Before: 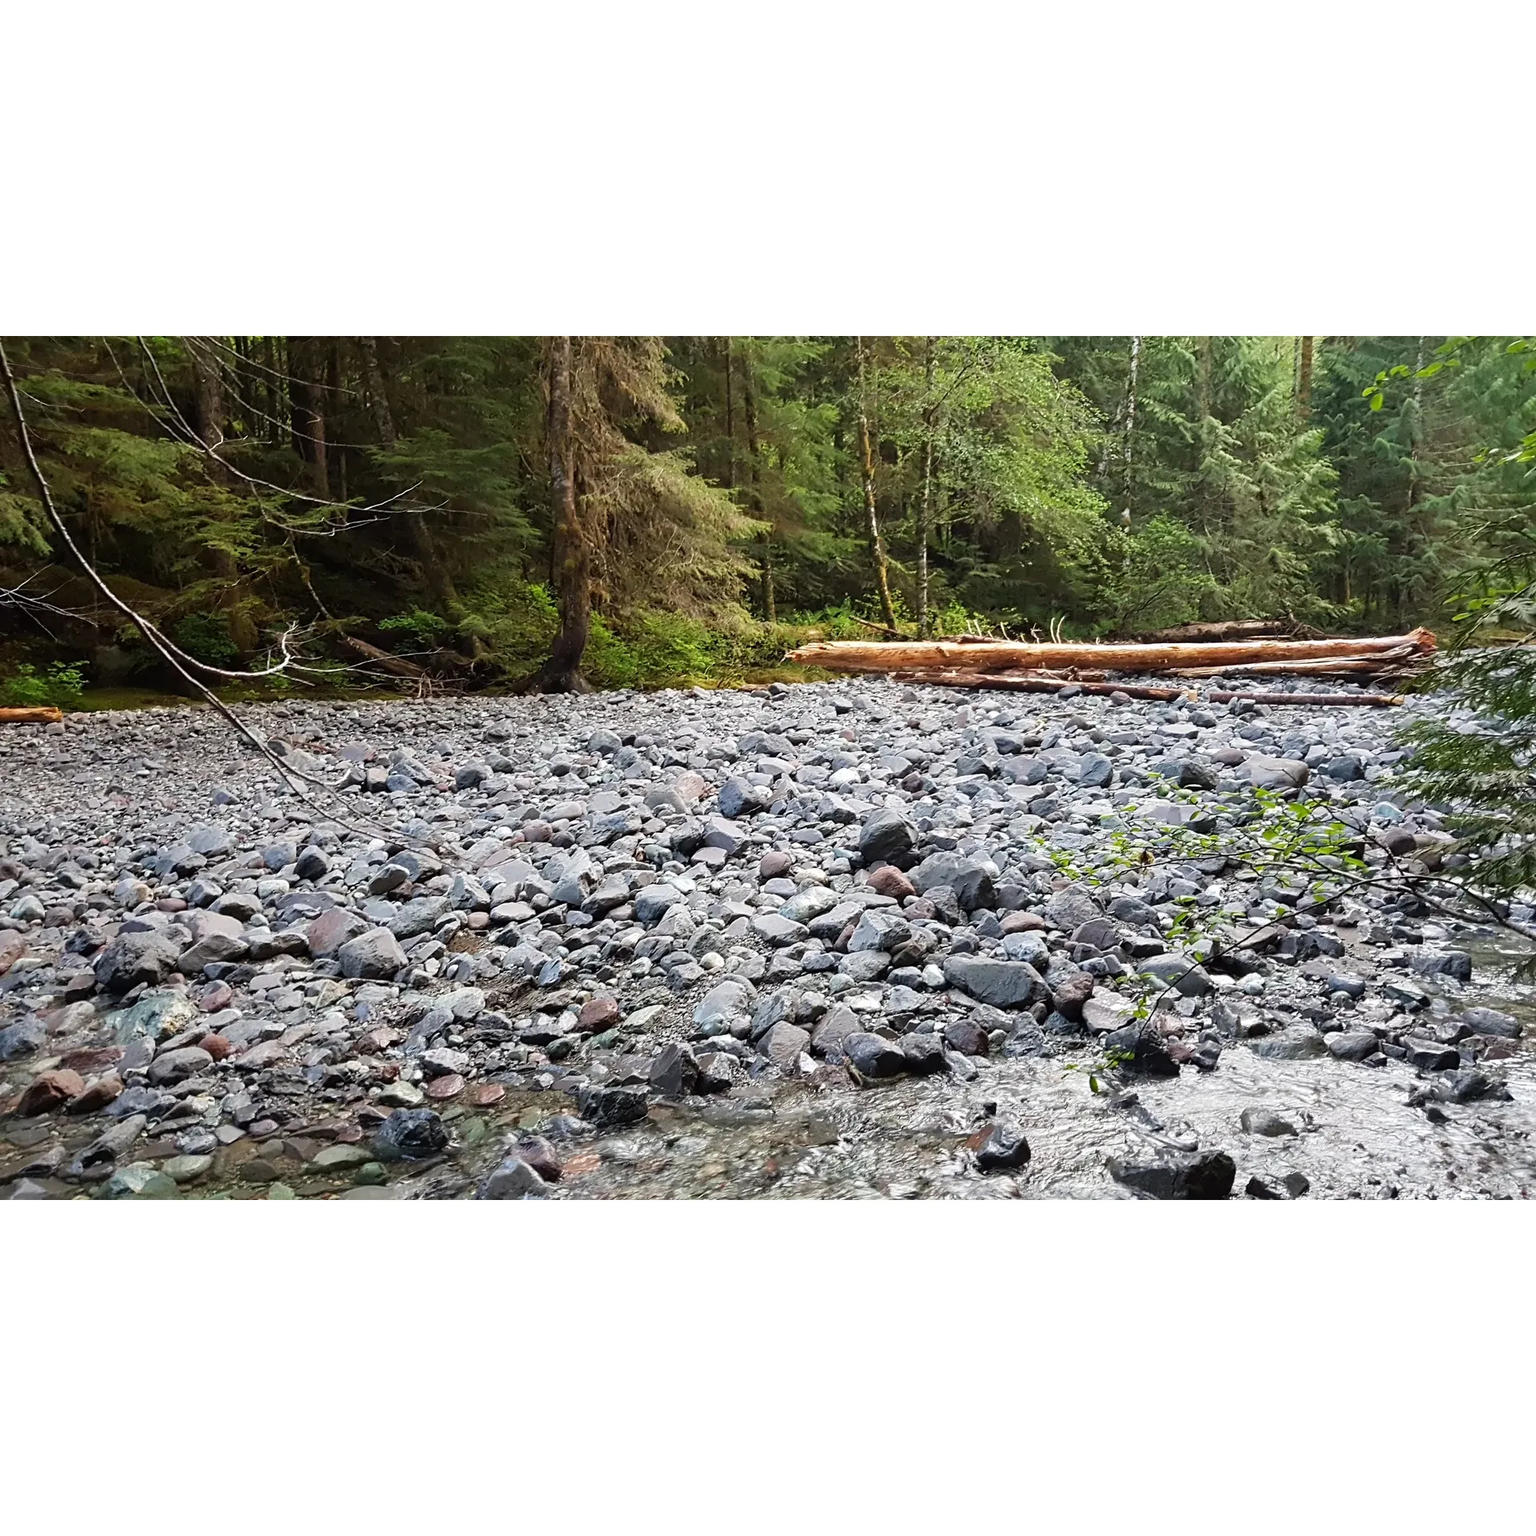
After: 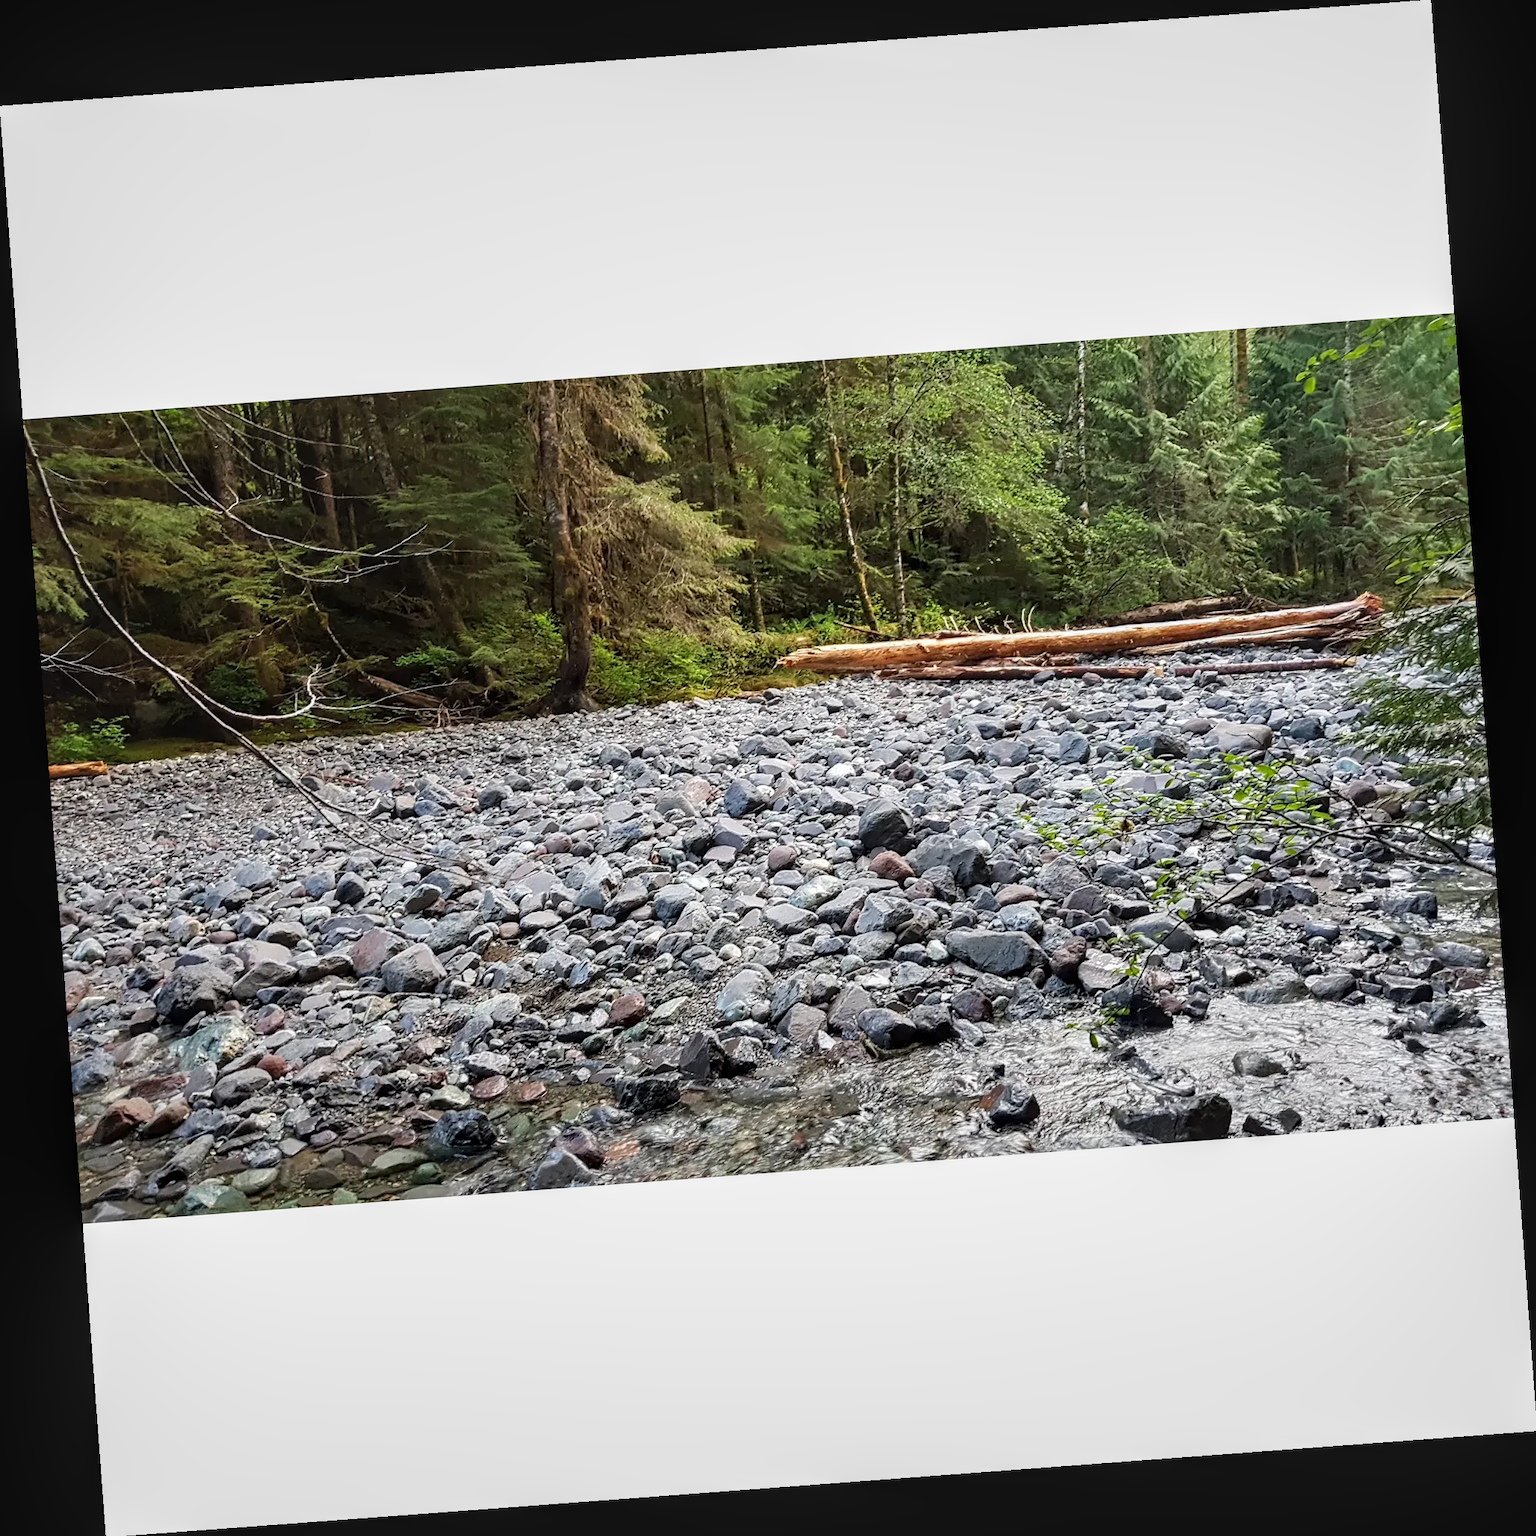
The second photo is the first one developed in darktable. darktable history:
rotate and perspective: rotation -4.25°, automatic cropping off
local contrast: on, module defaults
